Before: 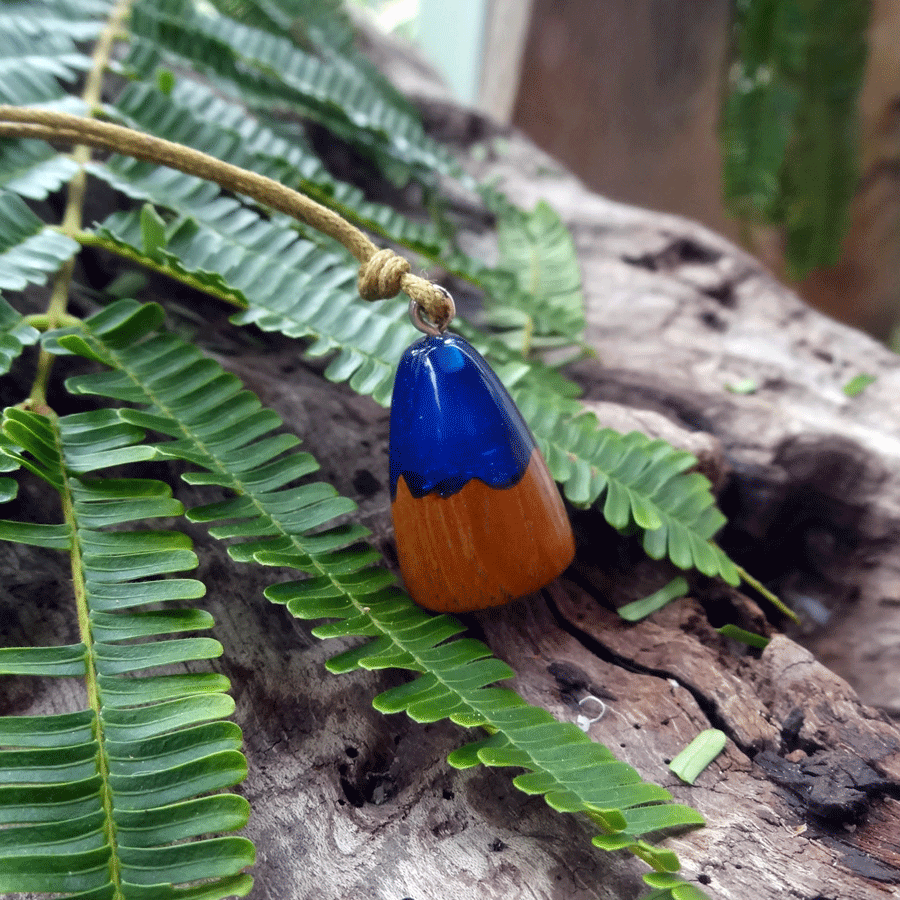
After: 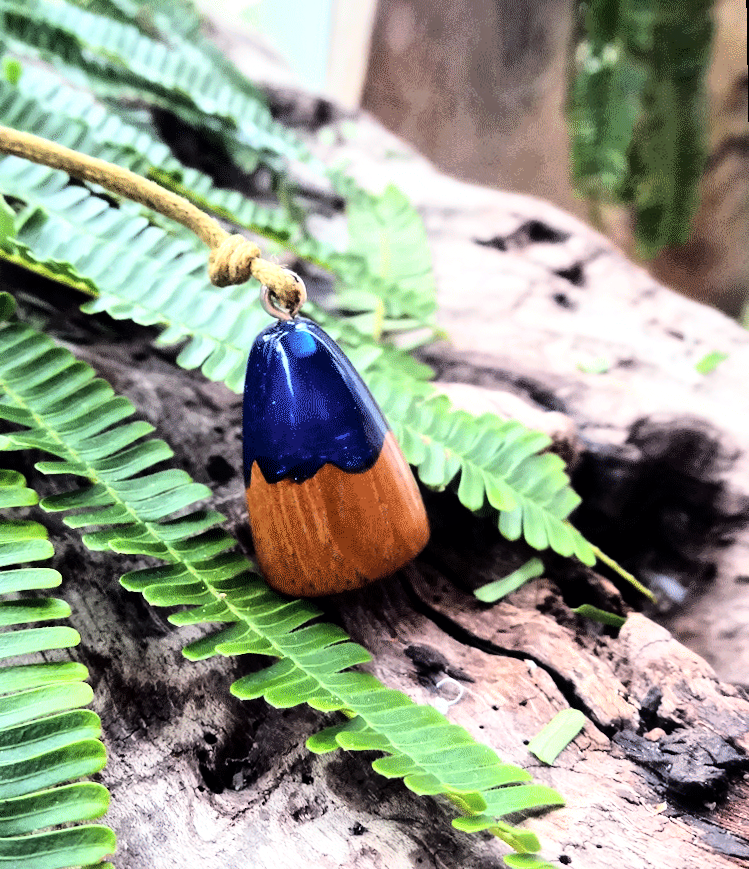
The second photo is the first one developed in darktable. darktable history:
global tonemap: drago (1, 100), detail 1
rgb curve: curves: ch0 [(0, 0) (0.21, 0.15) (0.24, 0.21) (0.5, 0.75) (0.75, 0.96) (0.89, 0.99) (1, 1)]; ch1 [(0, 0.02) (0.21, 0.13) (0.25, 0.2) (0.5, 0.67) (0.75, 0.9) (0.89, 0.97) (1, 1)]; ch2 [(0, 0.02) (0.21, 0.13) (0.25, 0.2) (0.5, 0.67) (0.75, 0.9) (0.89, 0.97) (1, 1)], compensate middle gray true
rotate and perspective: rotation -1°, crop left 0.011, crop right 0.989, crop top 0.025, crop bottom 0.975
crop: left 16.145%
